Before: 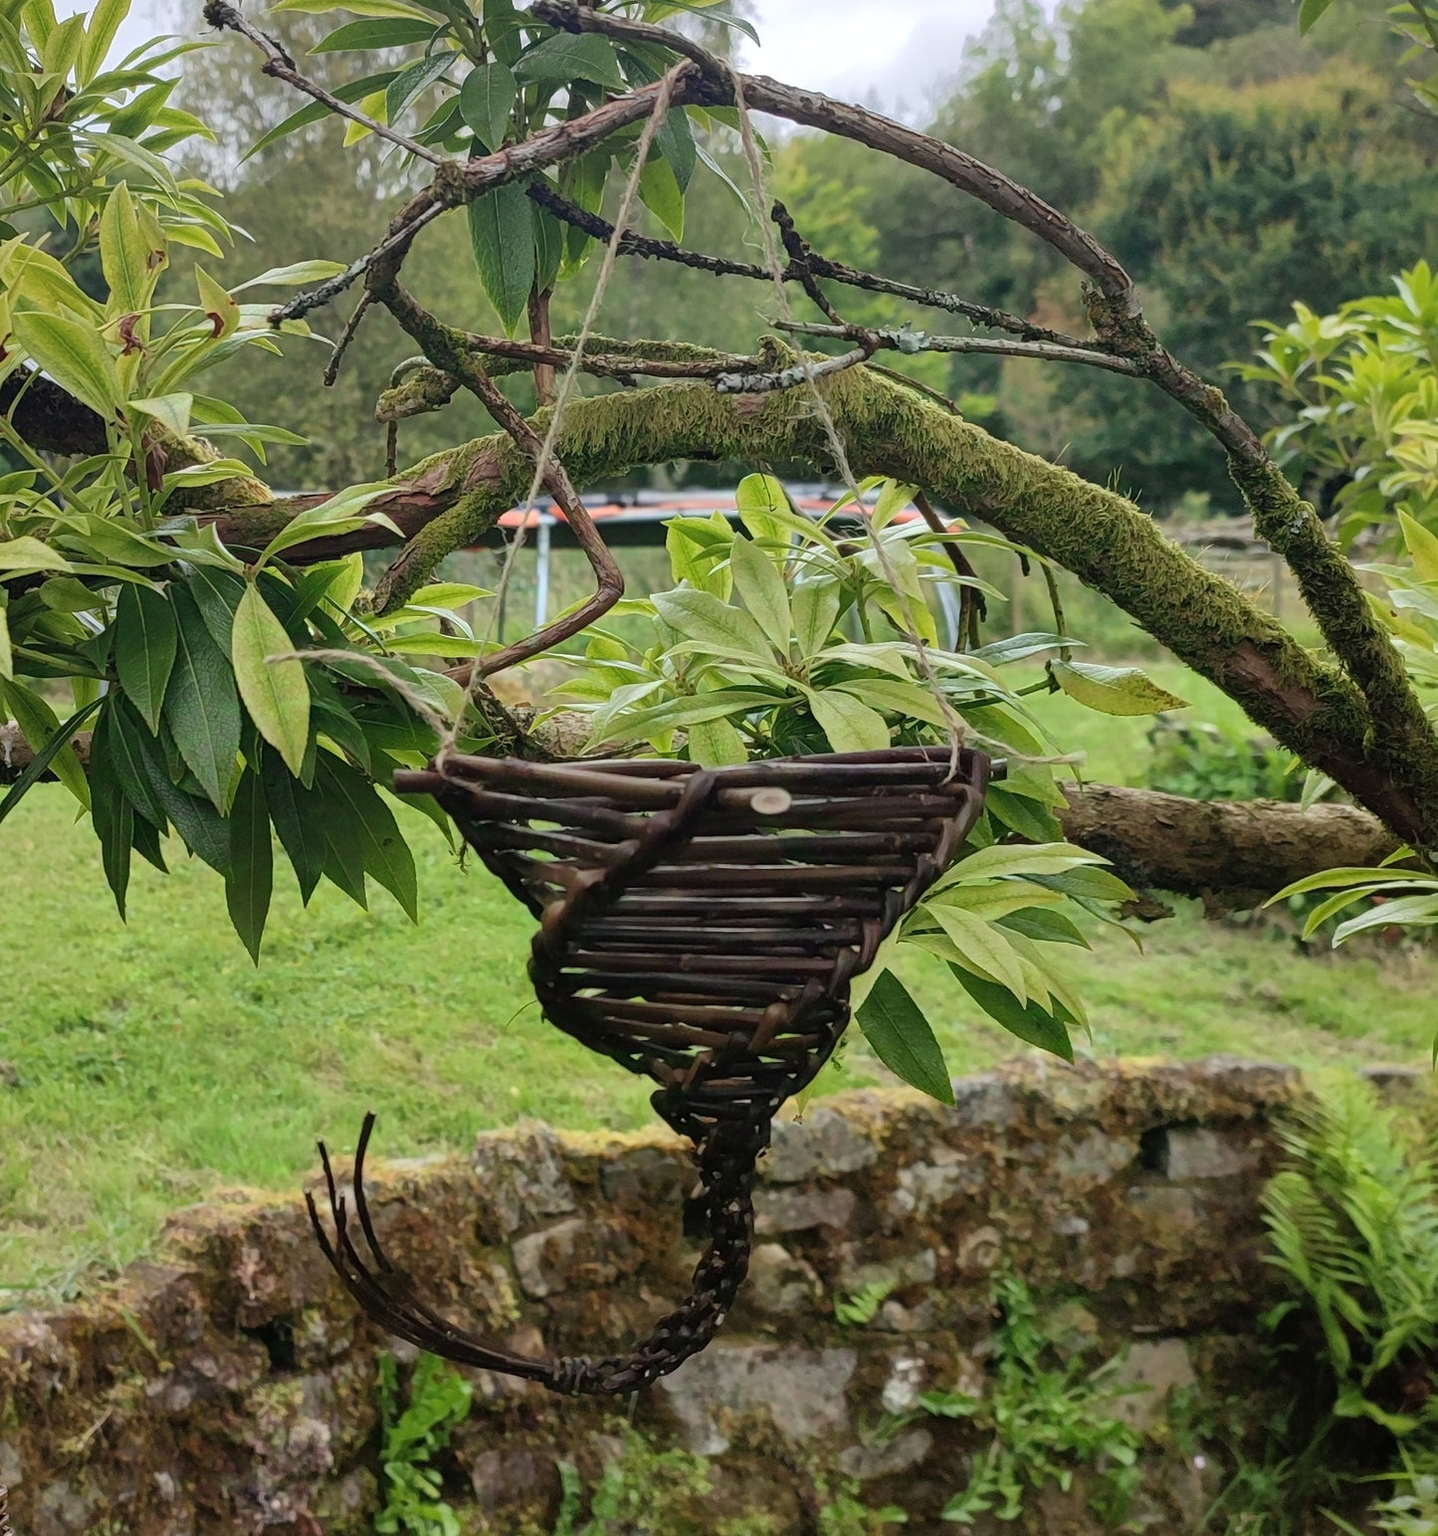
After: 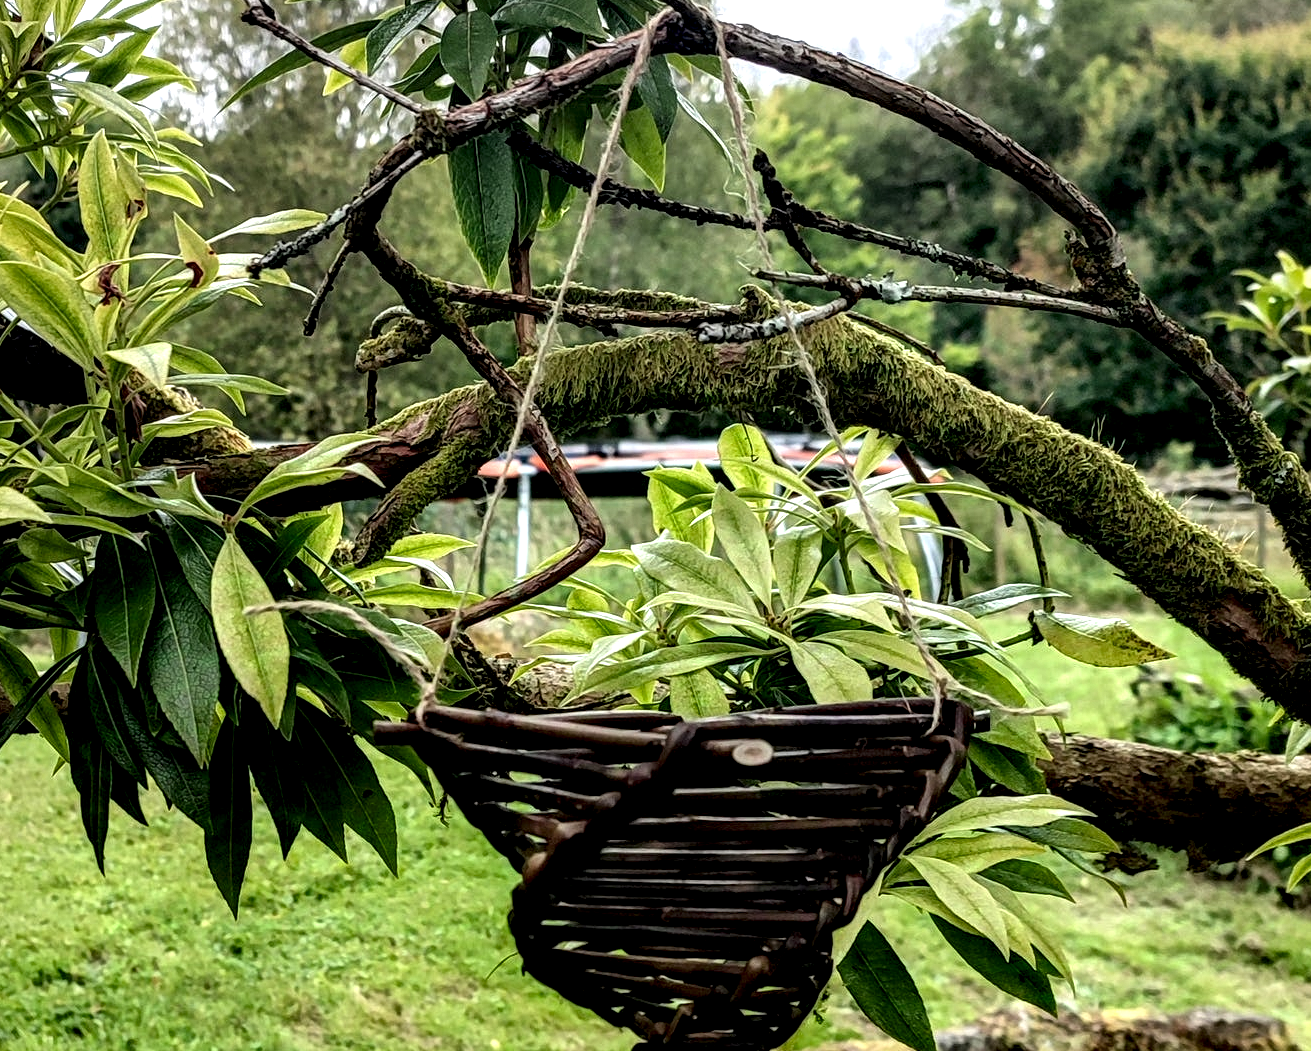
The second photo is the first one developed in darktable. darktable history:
local contrast: shadows 182%, detail 225%
contrast brightness saturation: contrast 0.035, saturation 0.153
crop: left 1.529%, top 3.42%, right 7.688%, bottom 28.419%
